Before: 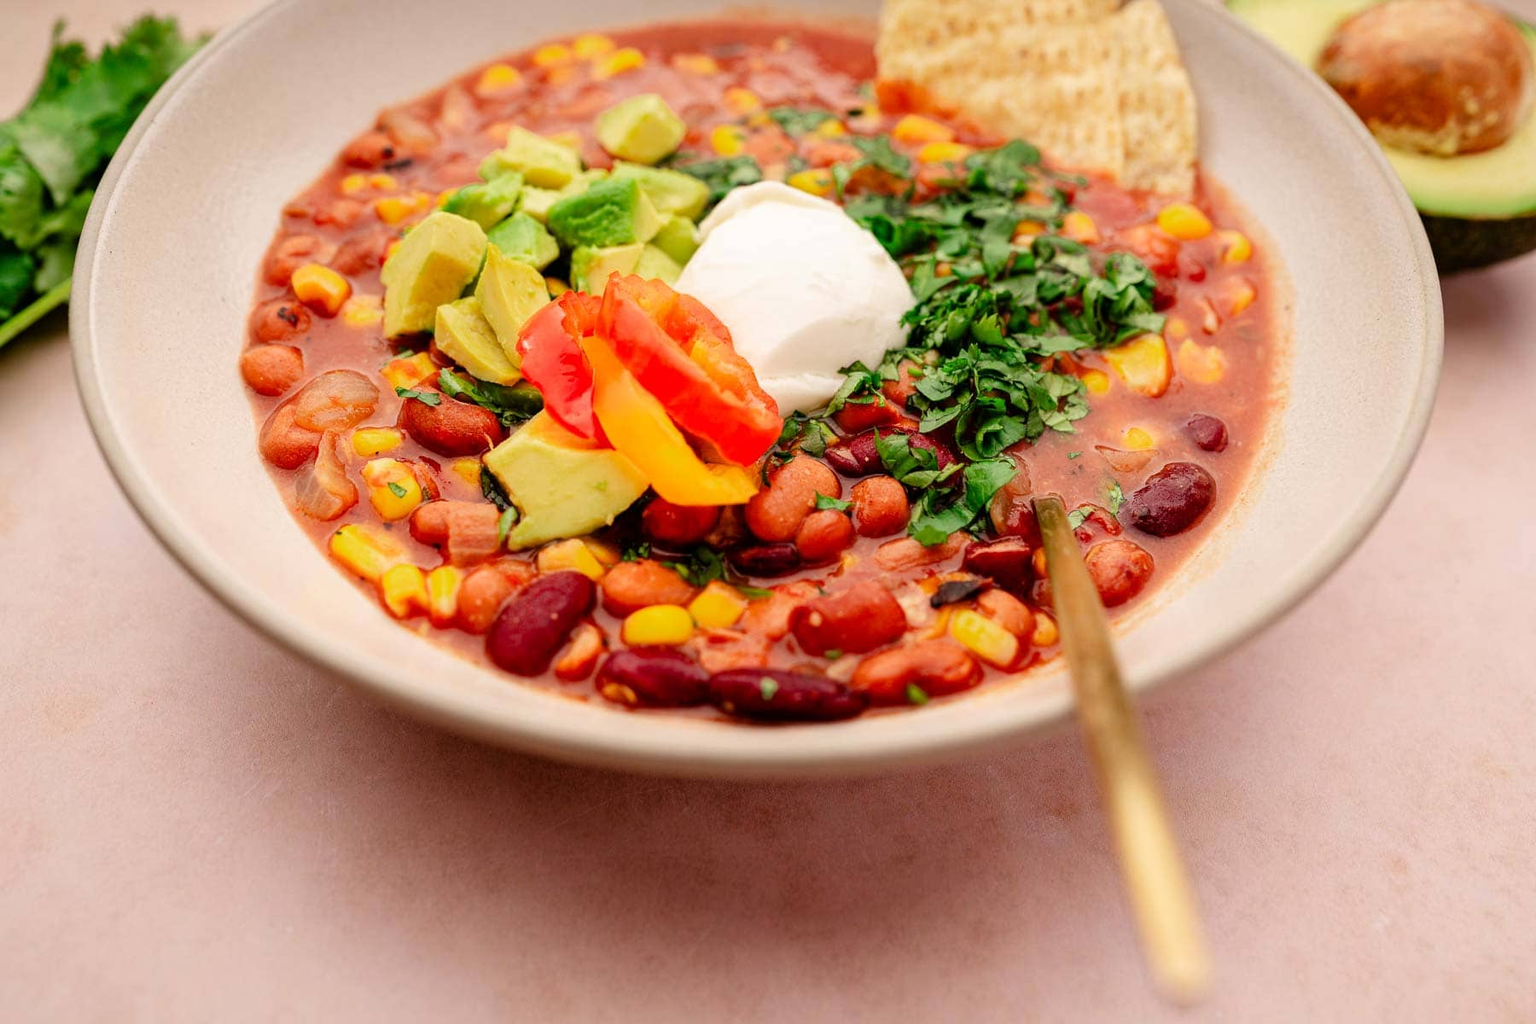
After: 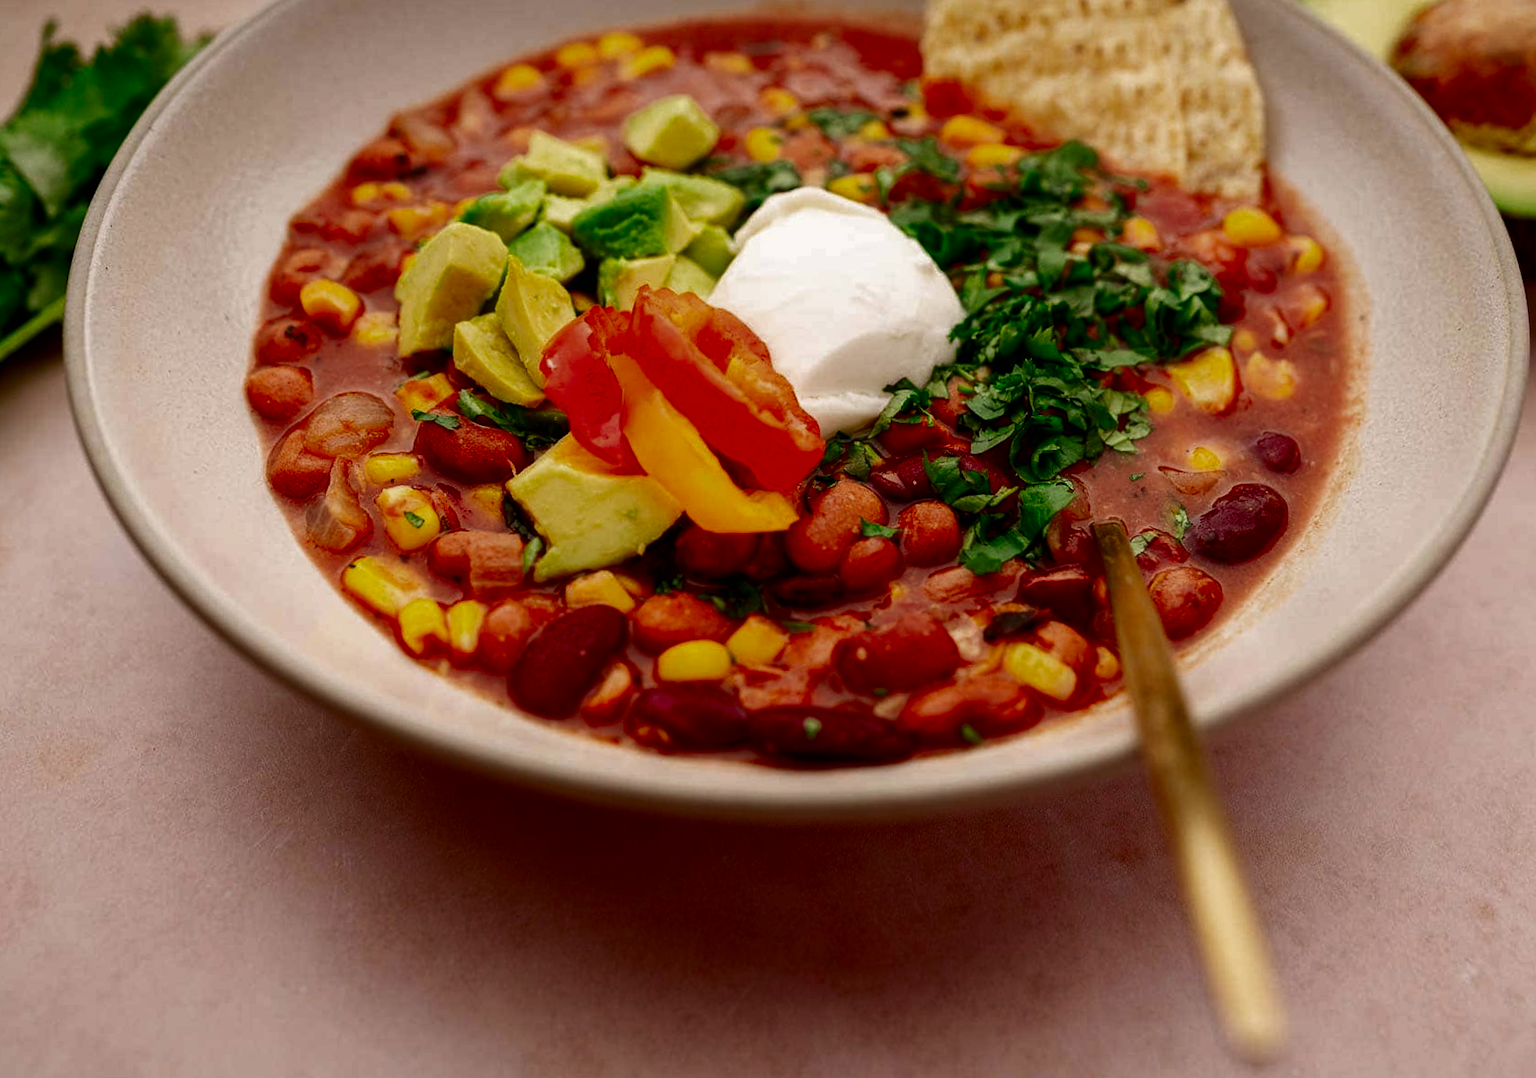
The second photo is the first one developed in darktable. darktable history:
rotate and perspective: rotation -0.45°, automatic cropping original format, crop left 0.008, crop right 0.992, crop top 0.012, crop bottom 0.988
contrast brightness saturation: brightness -0.52
crop and rotate: right 5.167%
